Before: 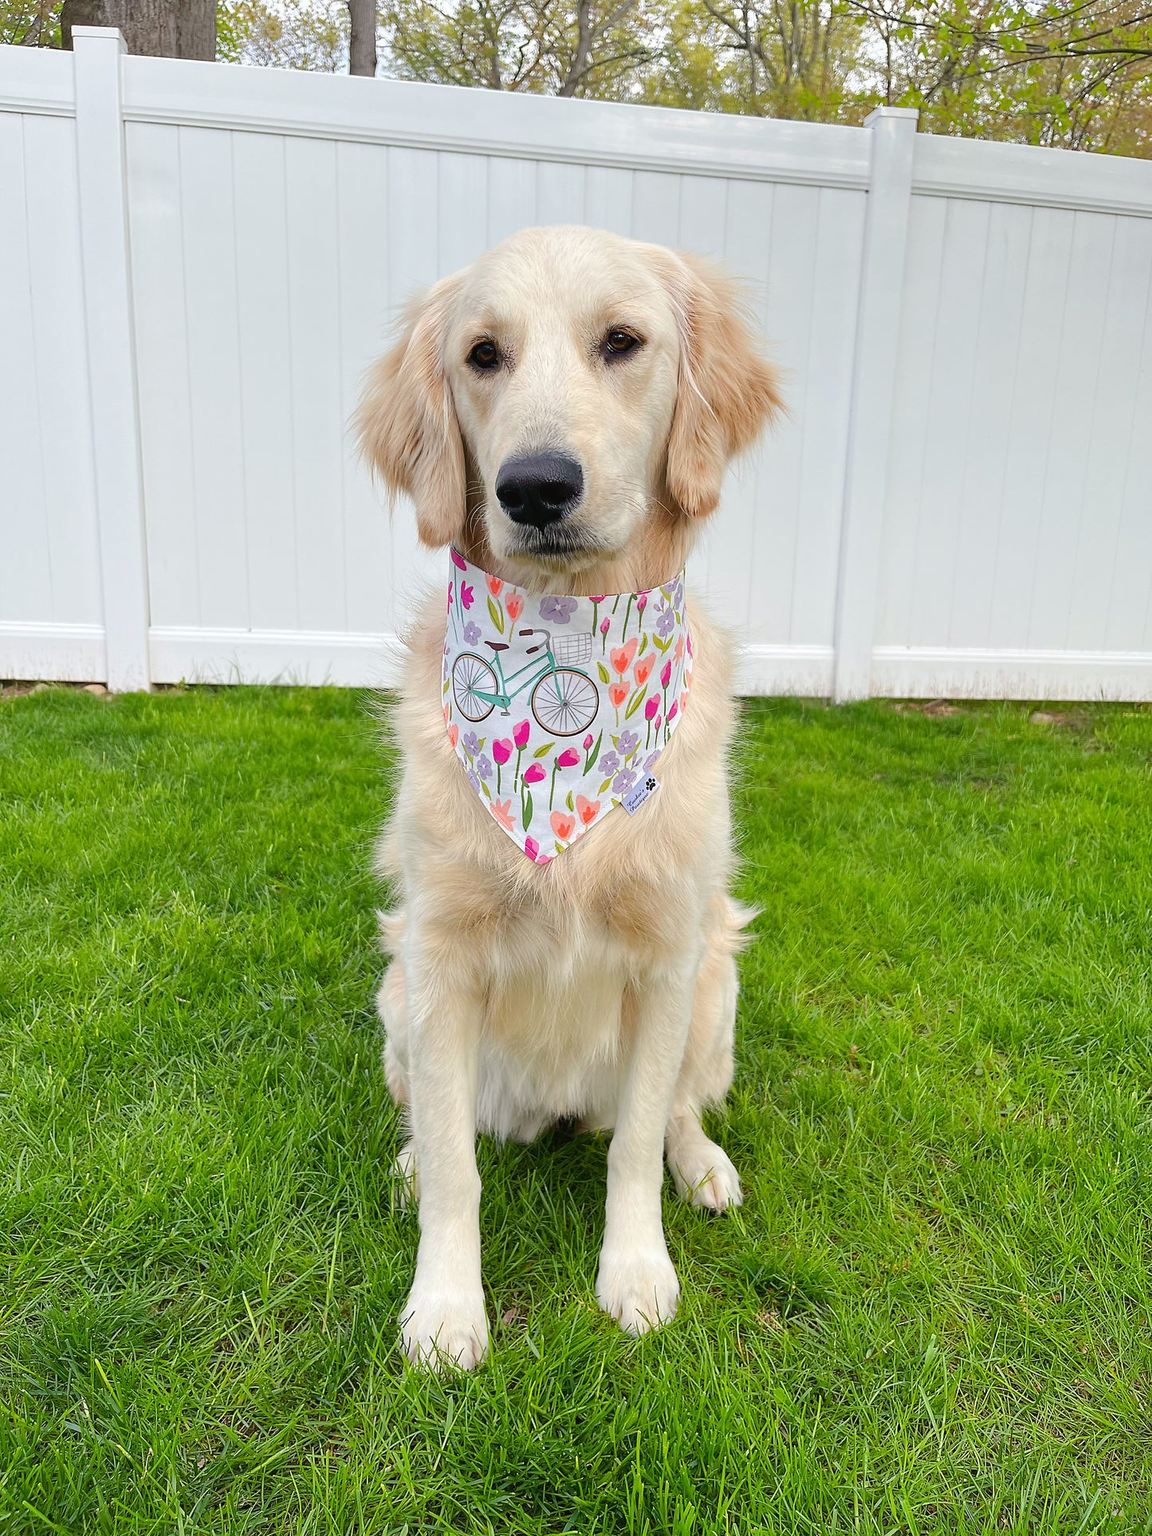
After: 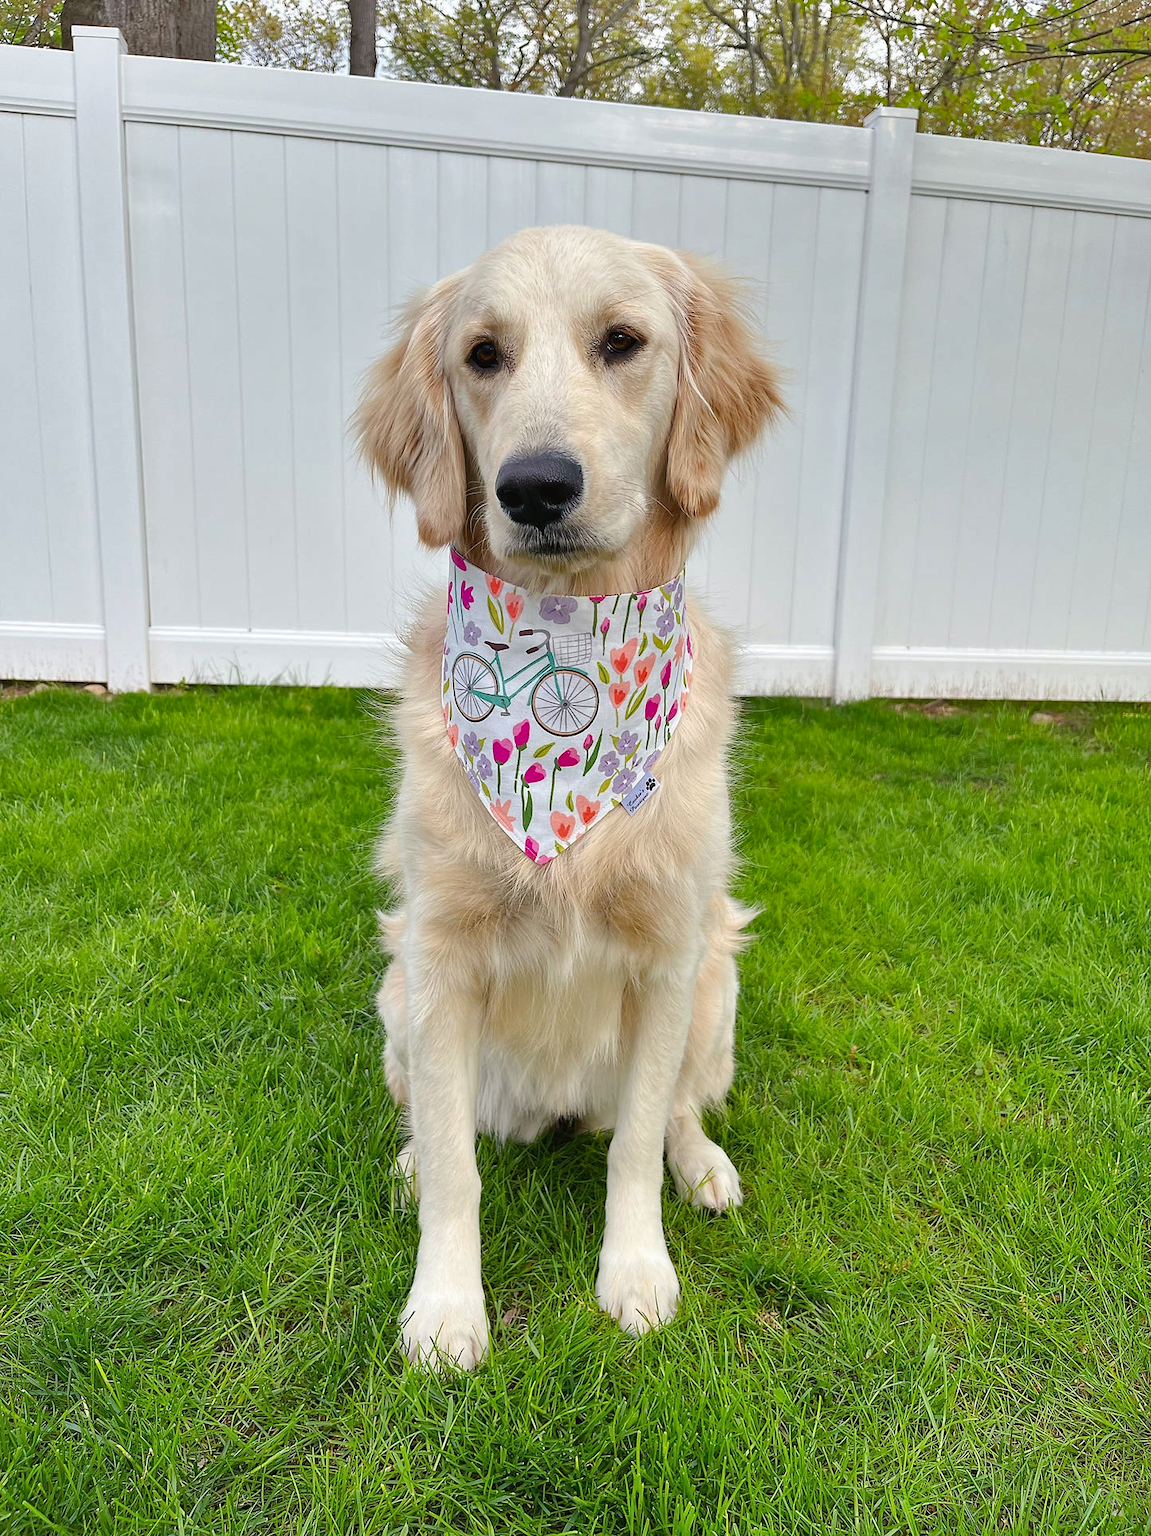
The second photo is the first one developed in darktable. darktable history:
shadows and highlights: shadows 60.19, soften with gaussian
